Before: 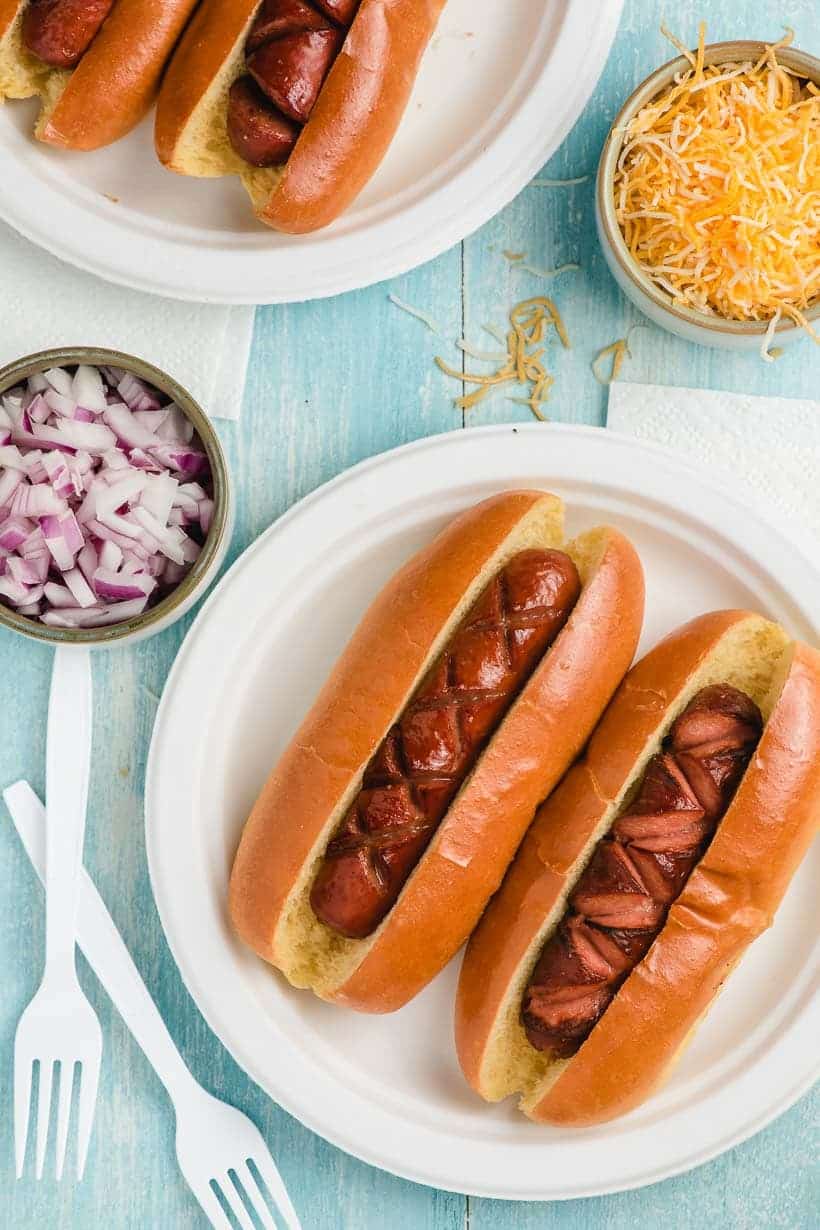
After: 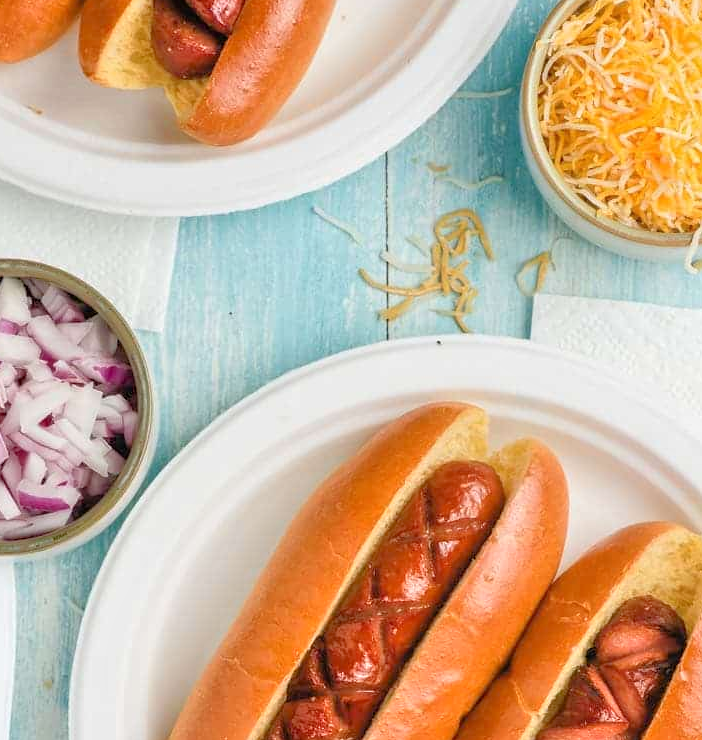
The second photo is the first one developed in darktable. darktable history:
crop and rotate: left 9.389%, top 7.218%, right 4.906%, bottom 32.585%
tone equalizer: -7 EV 0.149 EV, -6 EV 0.564 EV, -5 EV 1.16 EV, -4 EV 1.3 EV, -3 EV 1.12 EV, -2 EV 0.6 EV, -1 EV 0.158 EV, mask exposure compensation -0.514 EV
